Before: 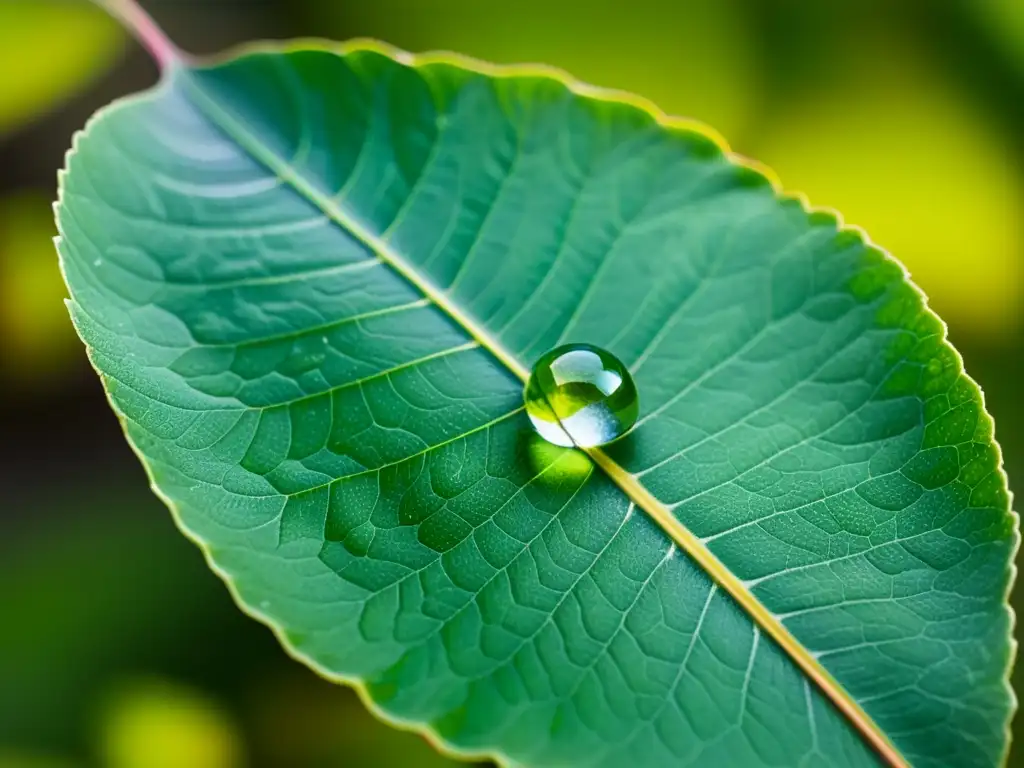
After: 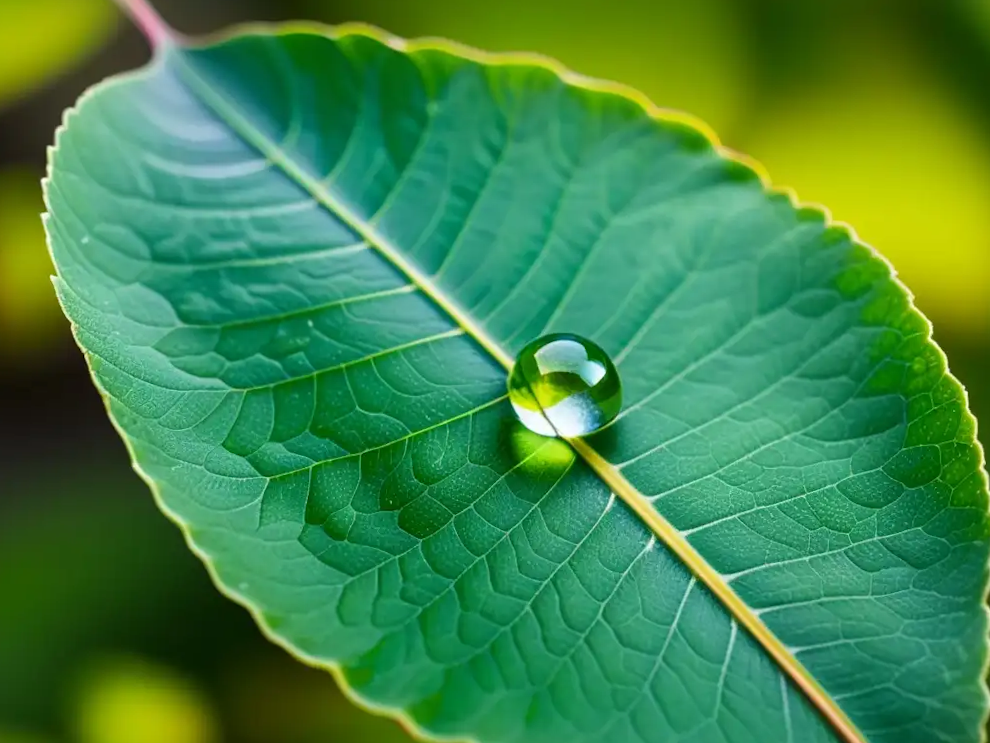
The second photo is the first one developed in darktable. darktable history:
crop and rotate: angle -1.45°
tone equalizer: -8 EV -0.58 EV, mask exposure compensation -0.493 EV
